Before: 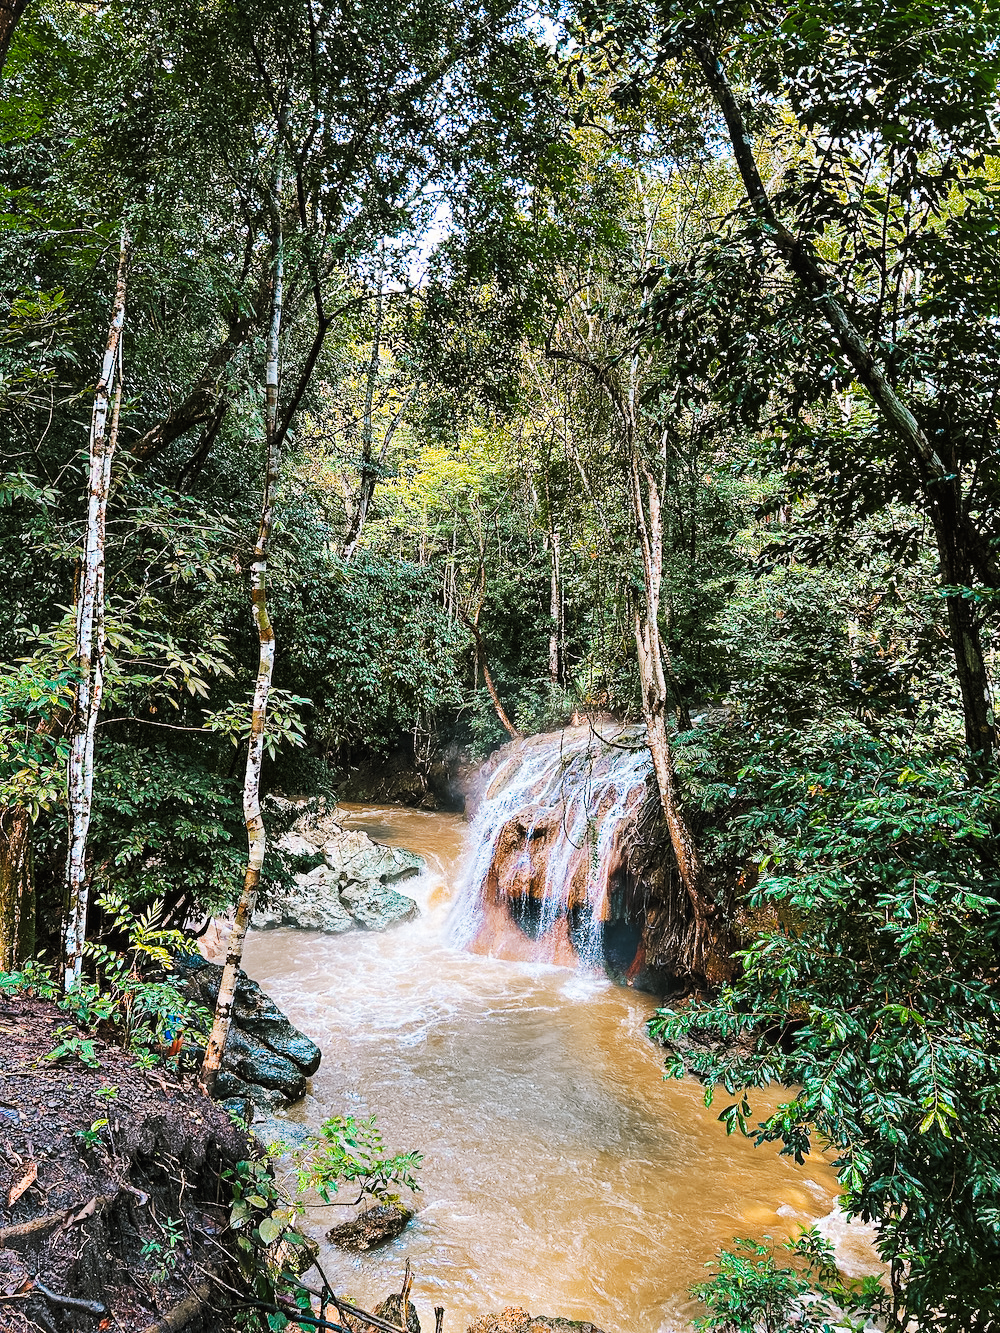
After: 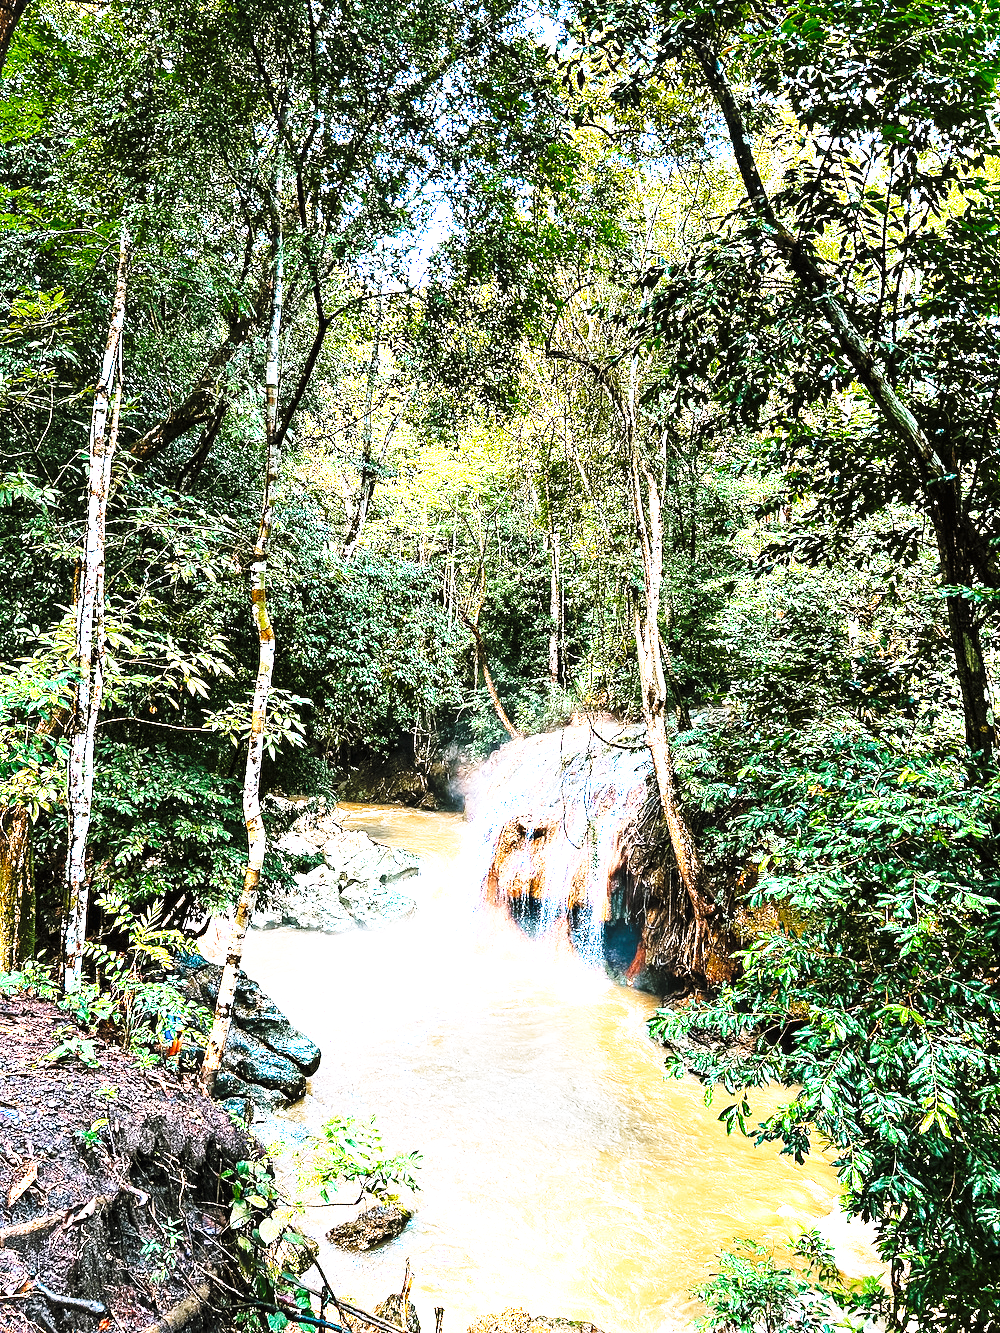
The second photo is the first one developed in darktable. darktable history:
exposure: black level correction 0.001, exposure 1.13 EV, compensate highlight preservation false
base curve: curves: ch0 [(0, 0) (0.04, 0.03) (0.133, 0.232) (0.448, 0.748) (0.843, 0.968) (1, 1)], preserve colors none
